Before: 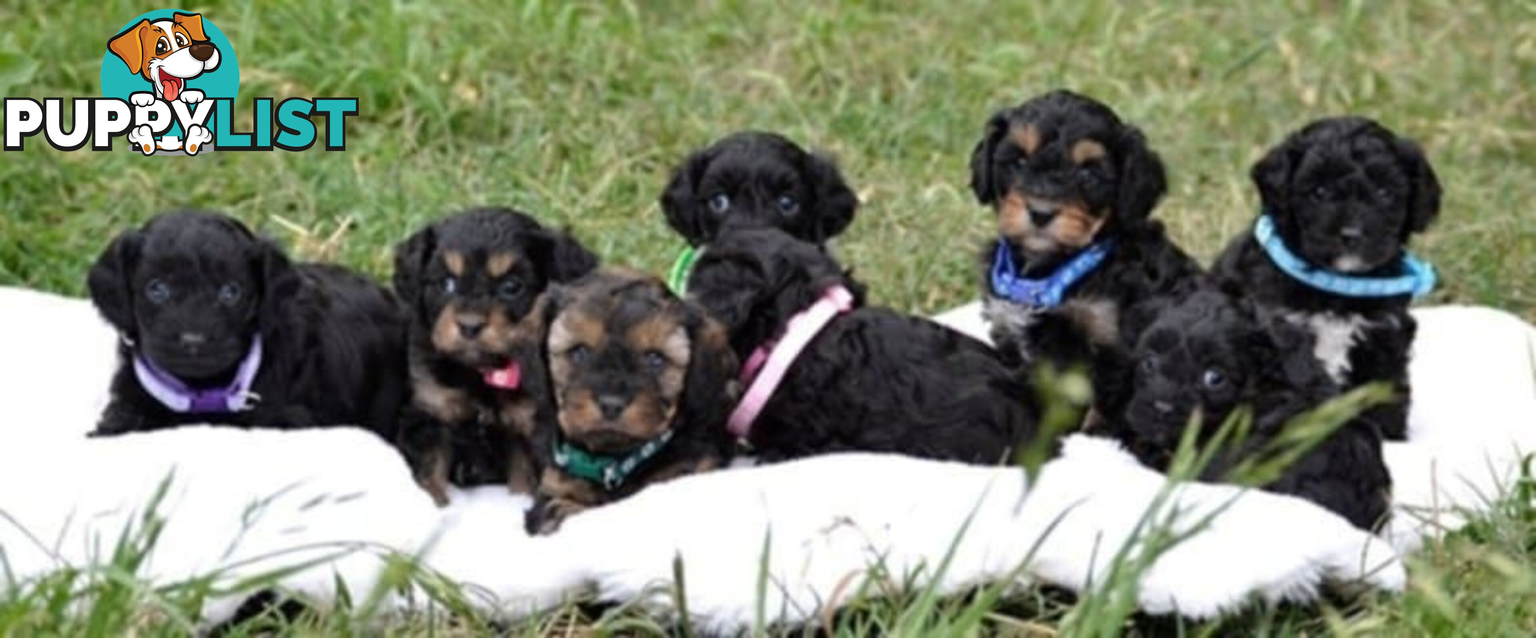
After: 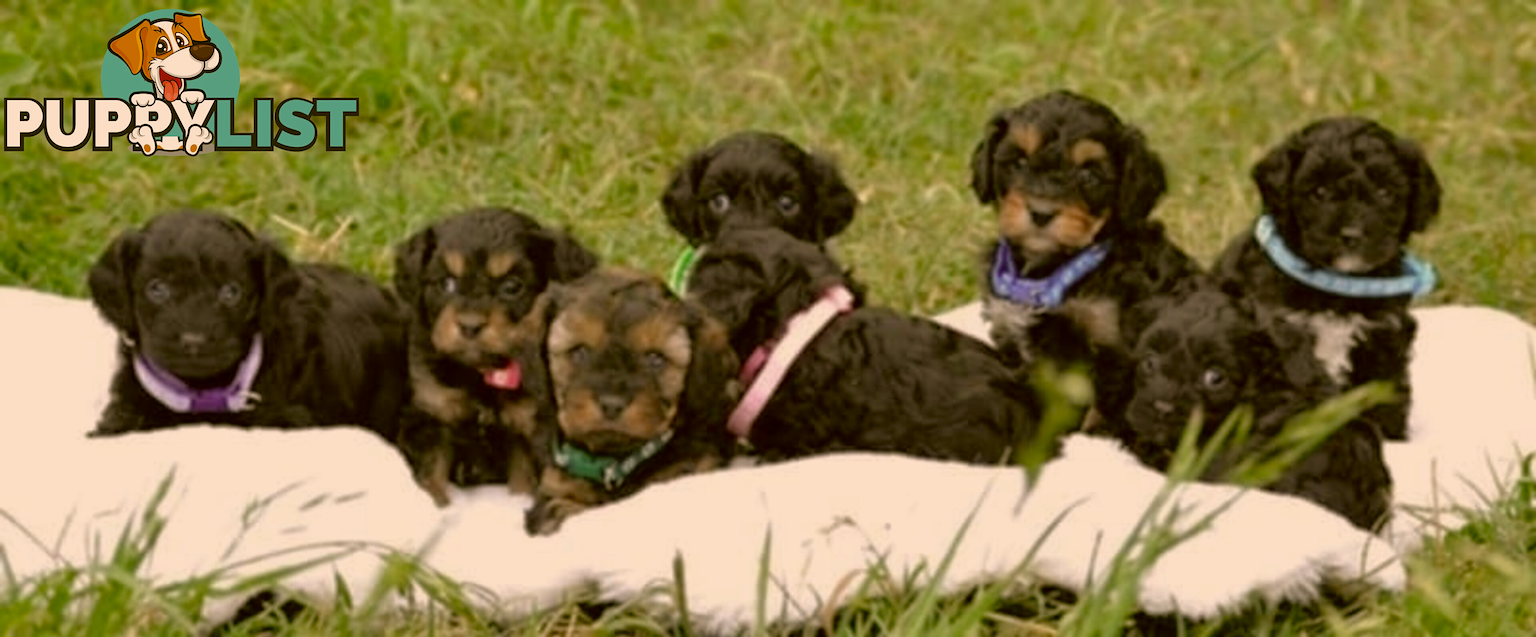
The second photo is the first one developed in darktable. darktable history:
sharpen: amount 0.213
color correction: highlights a* 8.73, highlights b* 15.18, shadows a* -0.356, shadows b* 26.32
tone equalizer: -8 EV 0.233 EV, -7 EV 0.427 EV, -6 EV 0.402 EV, -5 EV 0.252 EV, -3 EV -0.254 EV, -2 EV -0.41 EV, -1 EV -0.409 EV, +0 EV -0.239 EV, edges refinement/feathering 500, mask exposure compensation -1.57 EV, preserve details no
